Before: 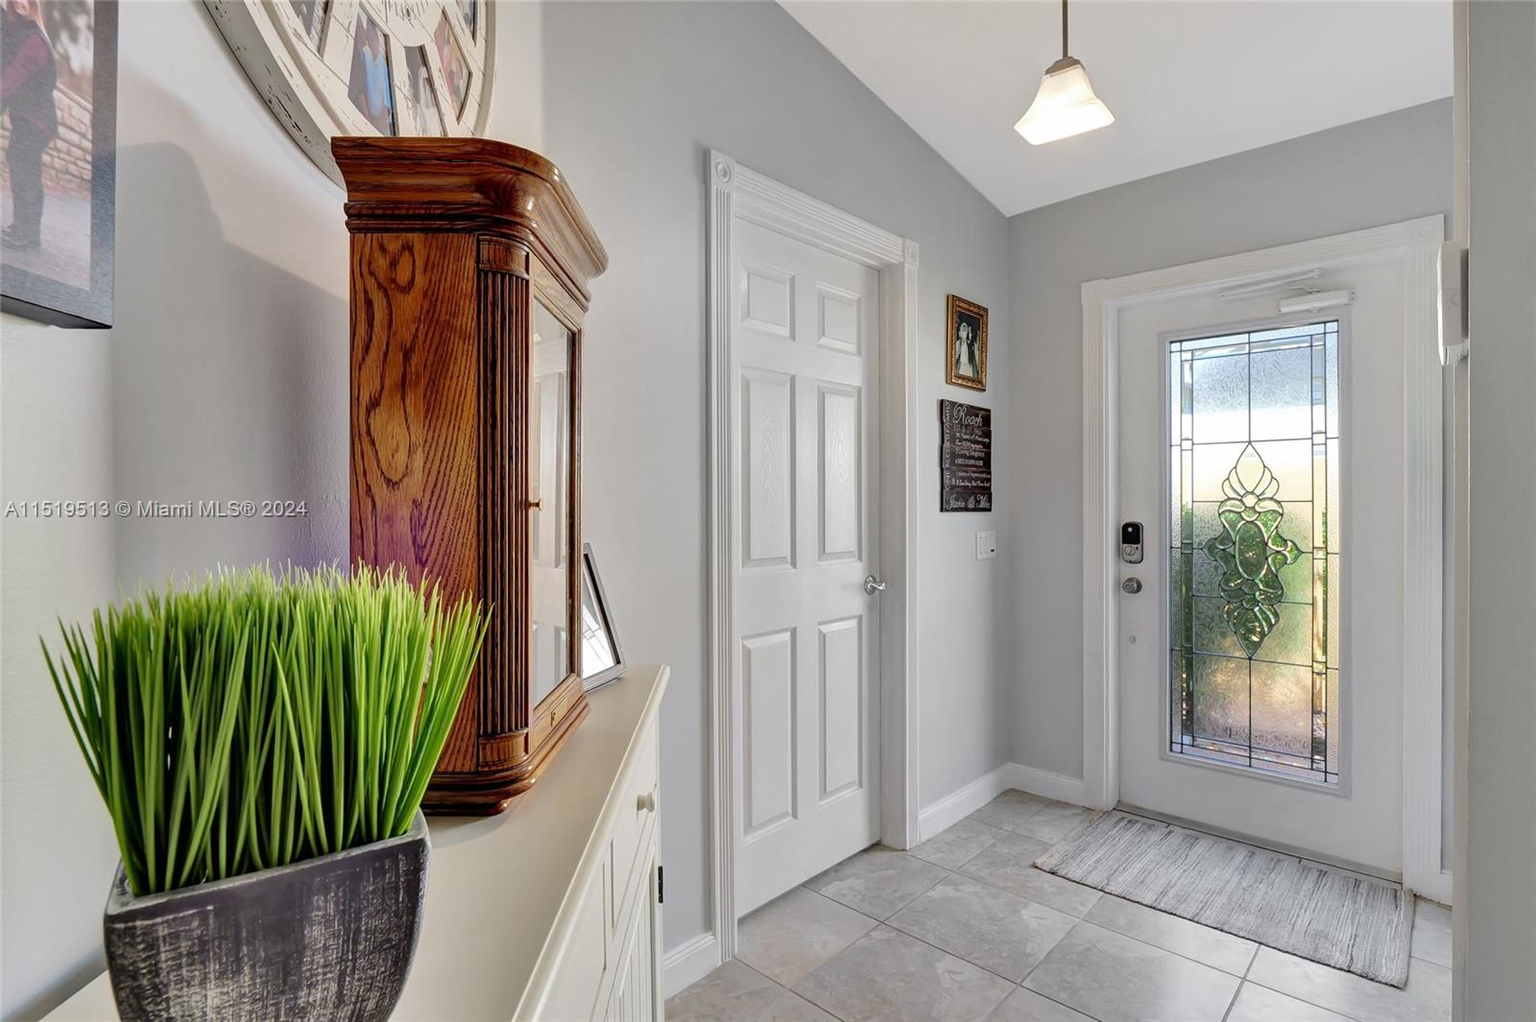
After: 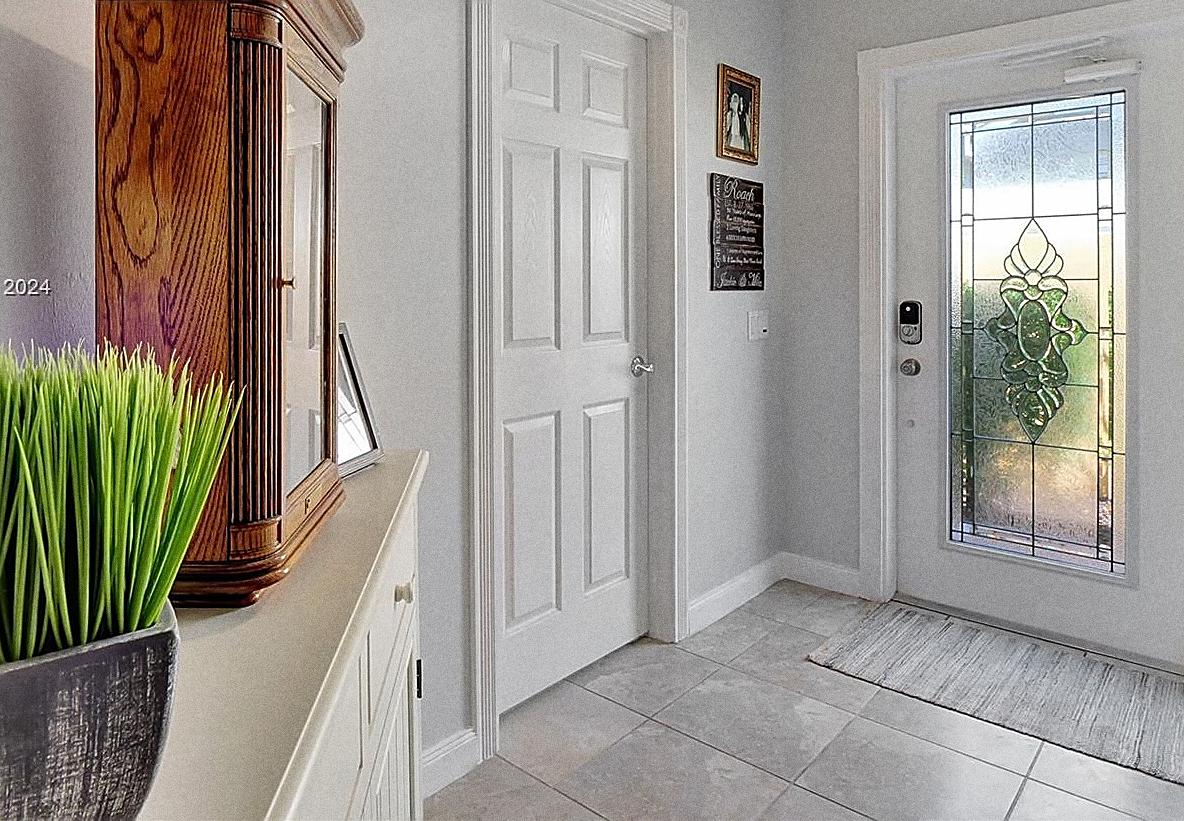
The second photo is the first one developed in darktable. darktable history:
grain: coarseness 11.82 ISO, strength 36.67%, mid-tones bias 74.17%
sharpen: radius 1.4, amount 1.25, threshold 0.7
crop: left 16.871%, top 22.857%, right 9.116%
